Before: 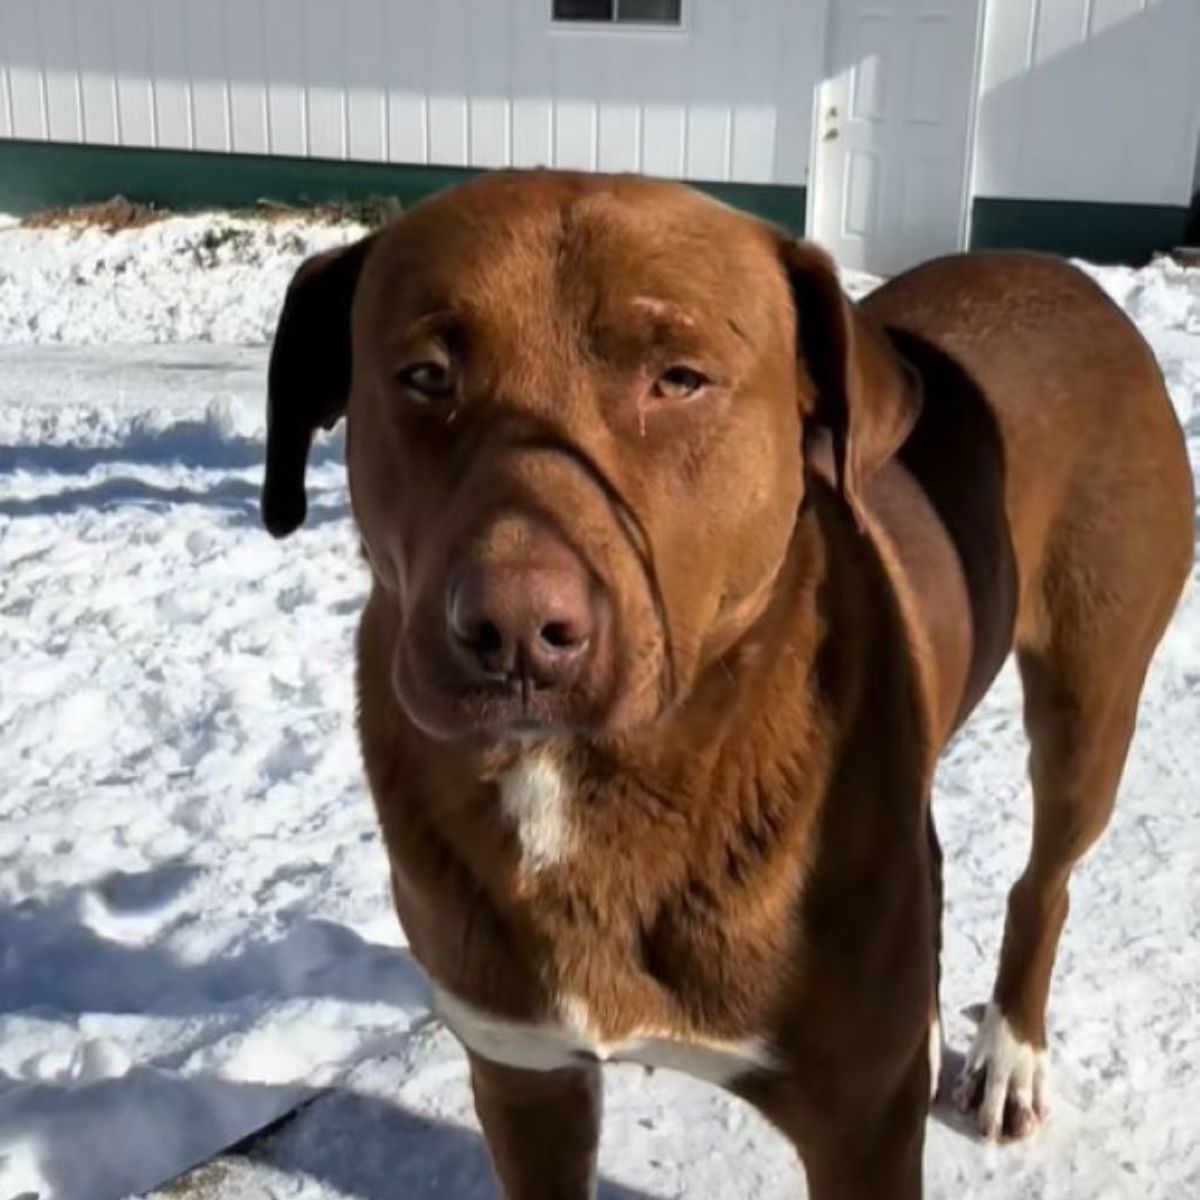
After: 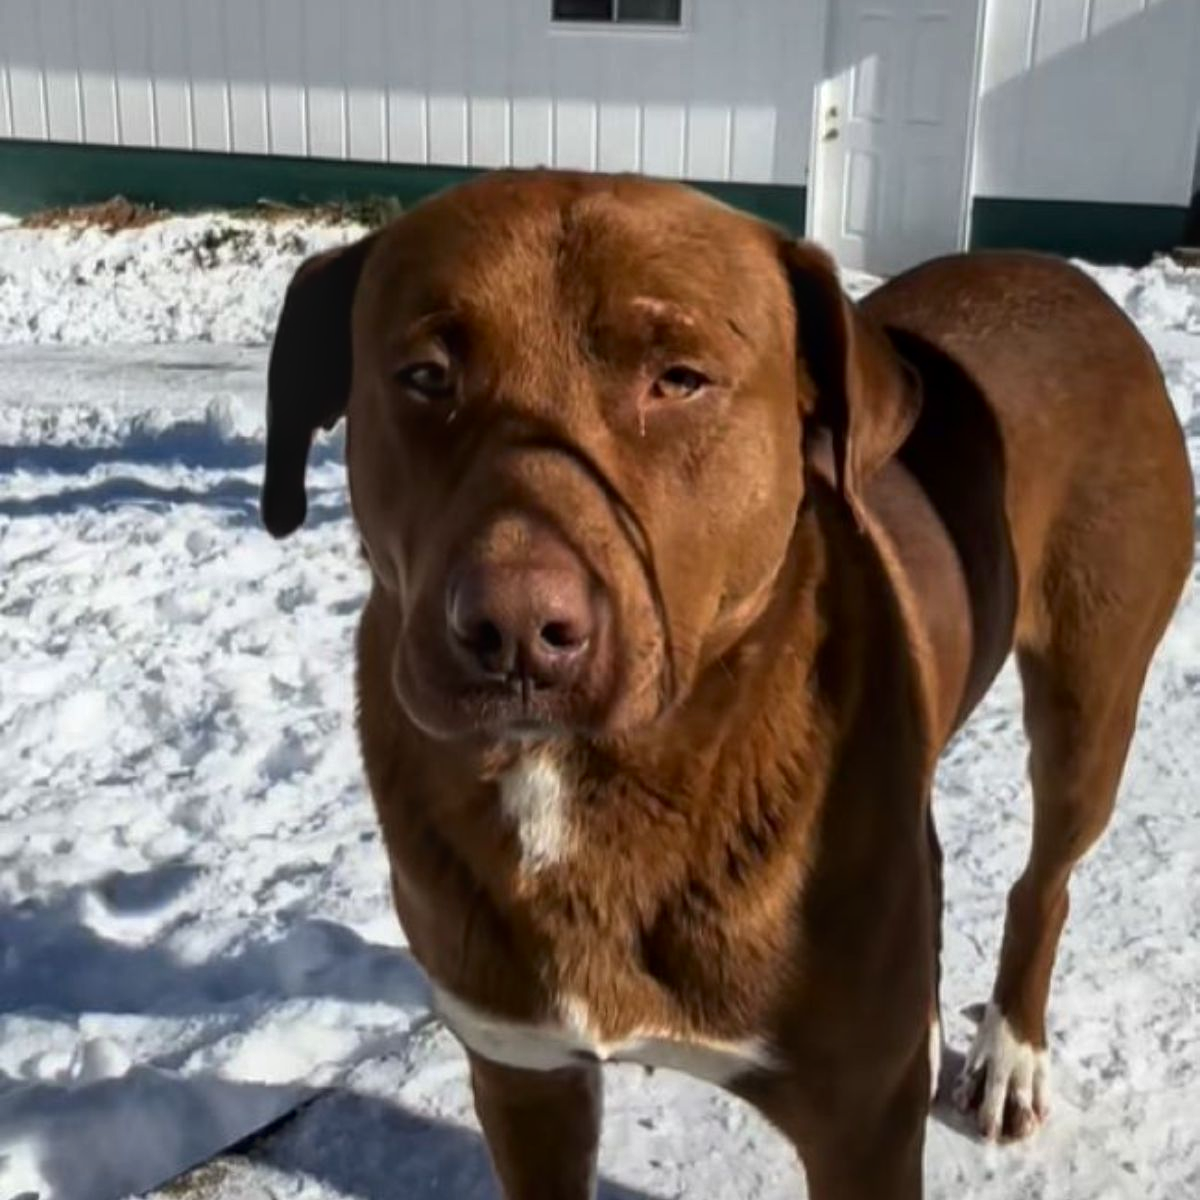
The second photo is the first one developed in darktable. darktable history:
contrast brightness saturation: brightness -0.09
local contrast: detail 117%
